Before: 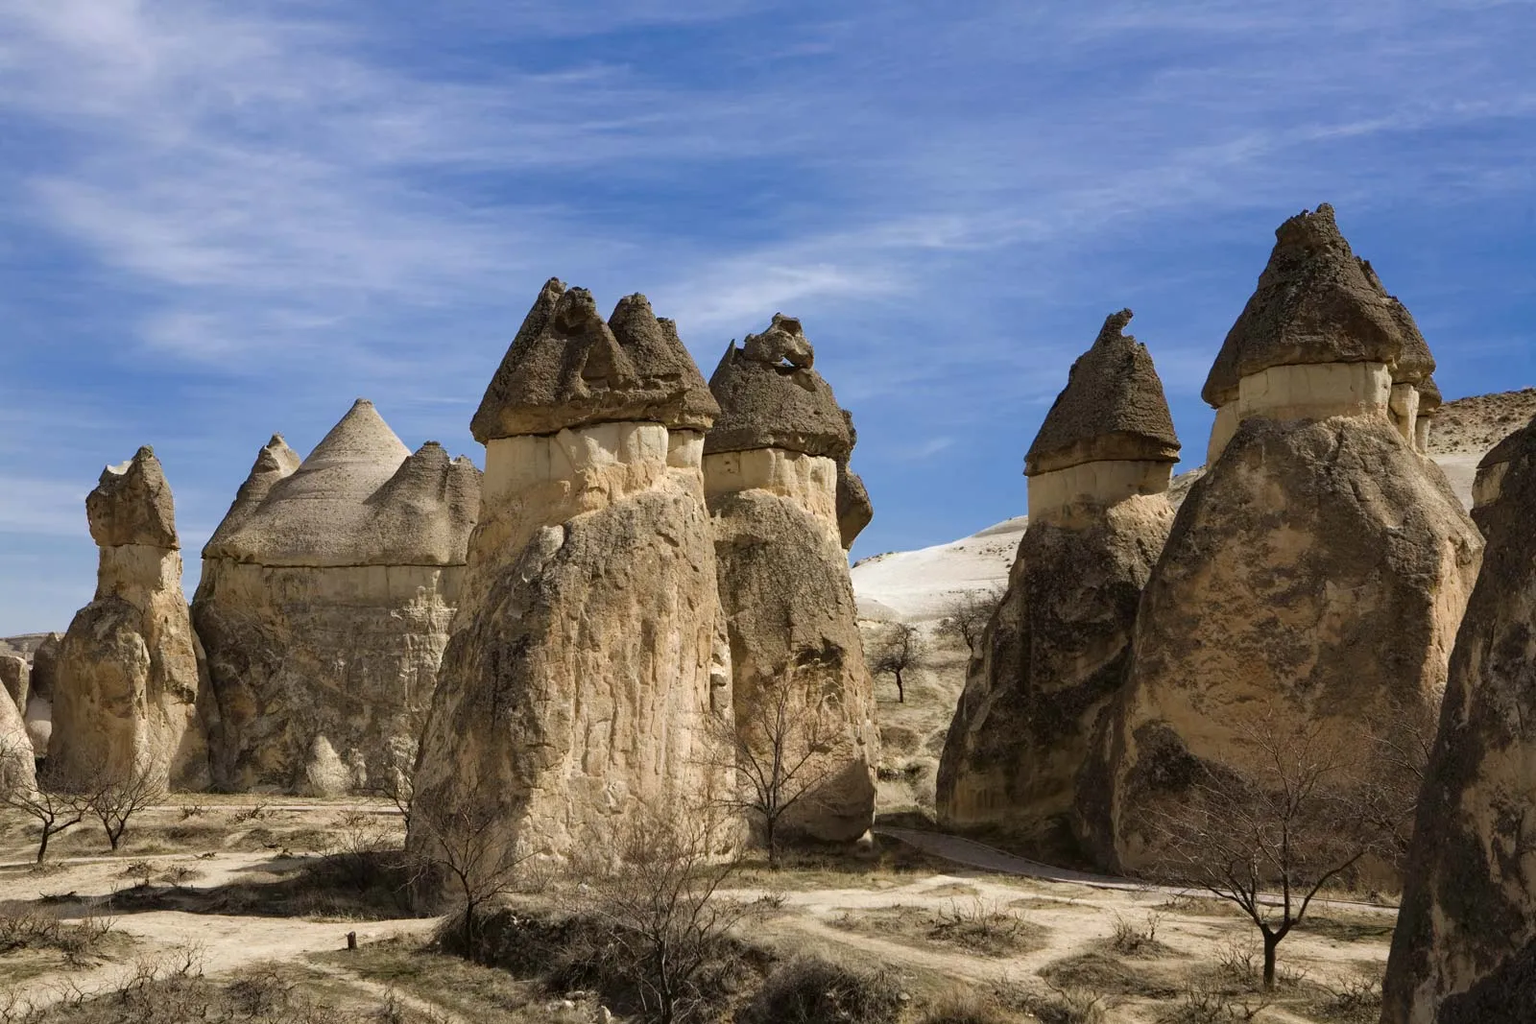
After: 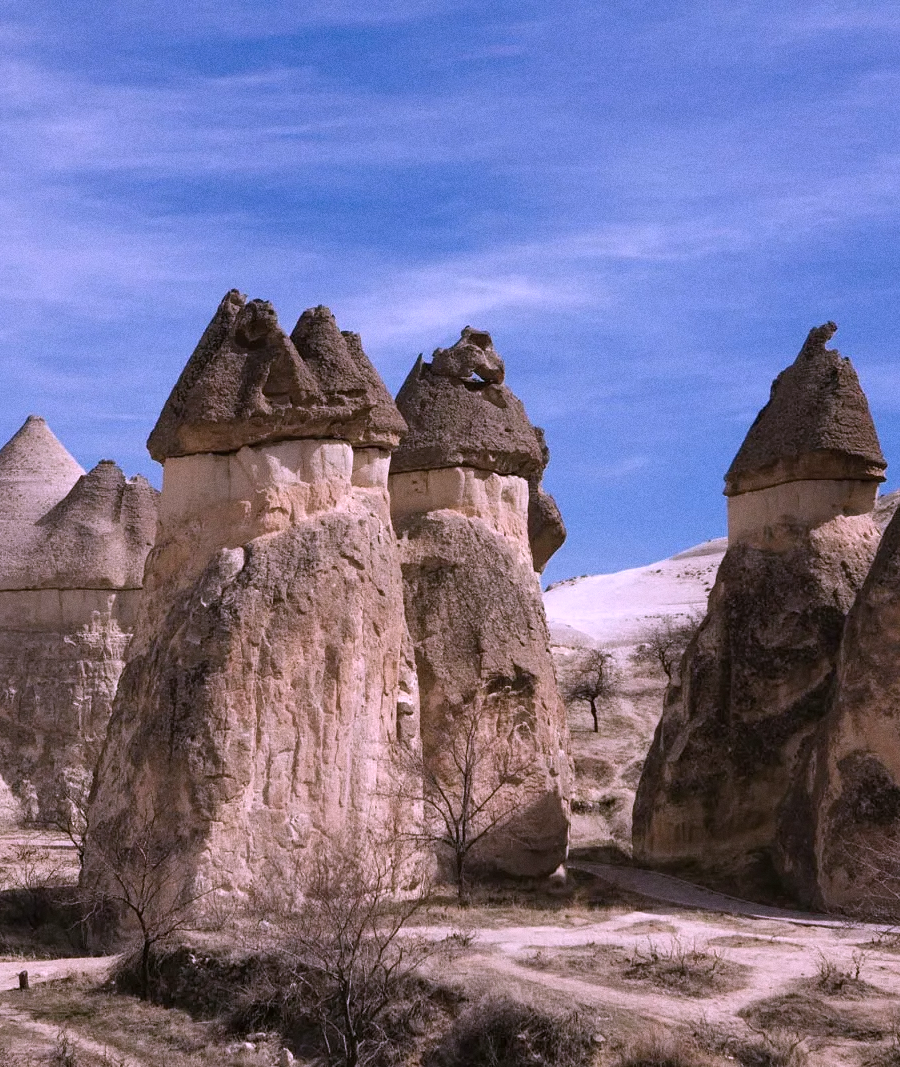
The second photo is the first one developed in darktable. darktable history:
grain: coarseness 0.09 ISO
crop: left 21.496%, right 22.254%
color correction: highlights a* 15.03, highlights b* -25.07
